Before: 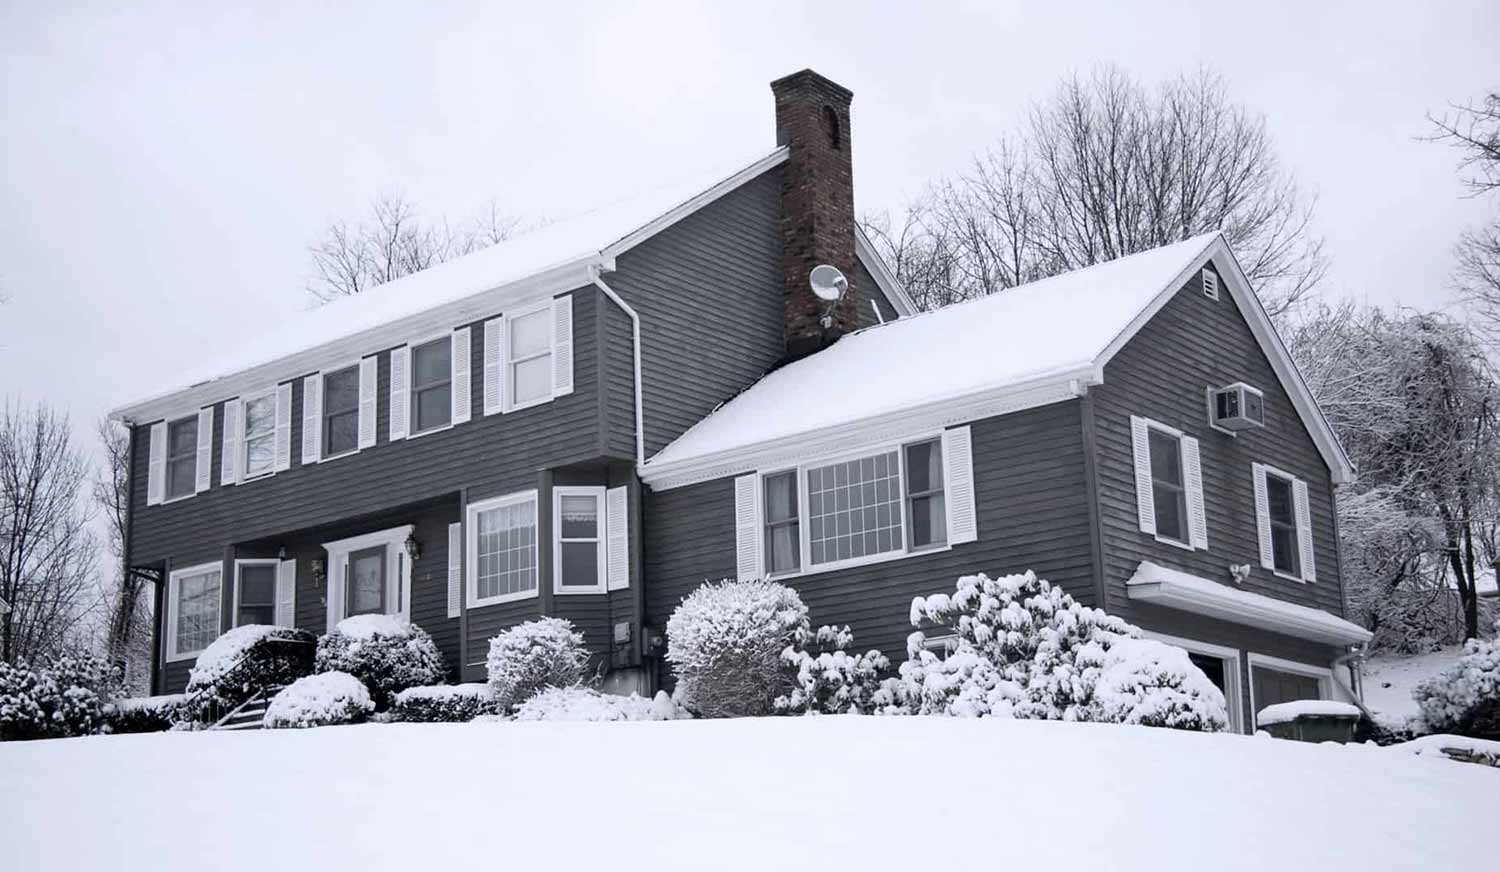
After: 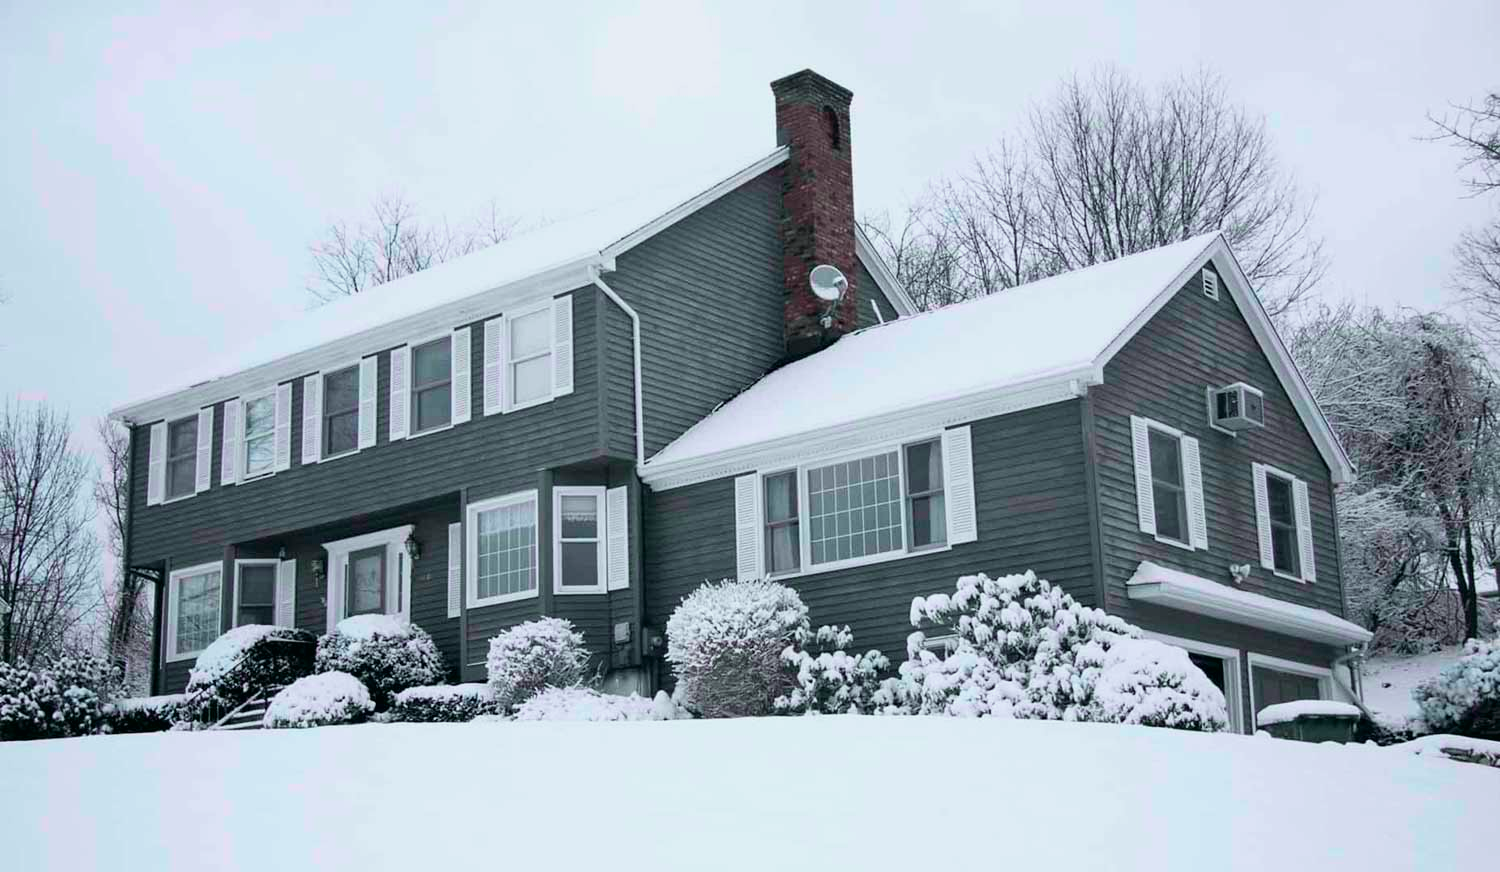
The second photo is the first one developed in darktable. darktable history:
velvia: strength 29%
tone curve: curves: ch0 [(0, 0) (0.822, 0.825) (0.994, 0.955)]; ch1 [(0, 0) (0.226, 0.261) (0.383, 0.397) (0.46, 0.46) (0.498, 0.479) (0.524, 0.523) (0.578, 0.575) (1, 1)]; ch2 [(0, 0) (0.438, 0.456) (0.5, 0.498) (0.547, 0.515) (0.597, 0.58) (0.629, 0.603) (1, 1)], color space Lab, independent channels, preserve colors none
contrast brightness saturation: saturation 0.18
